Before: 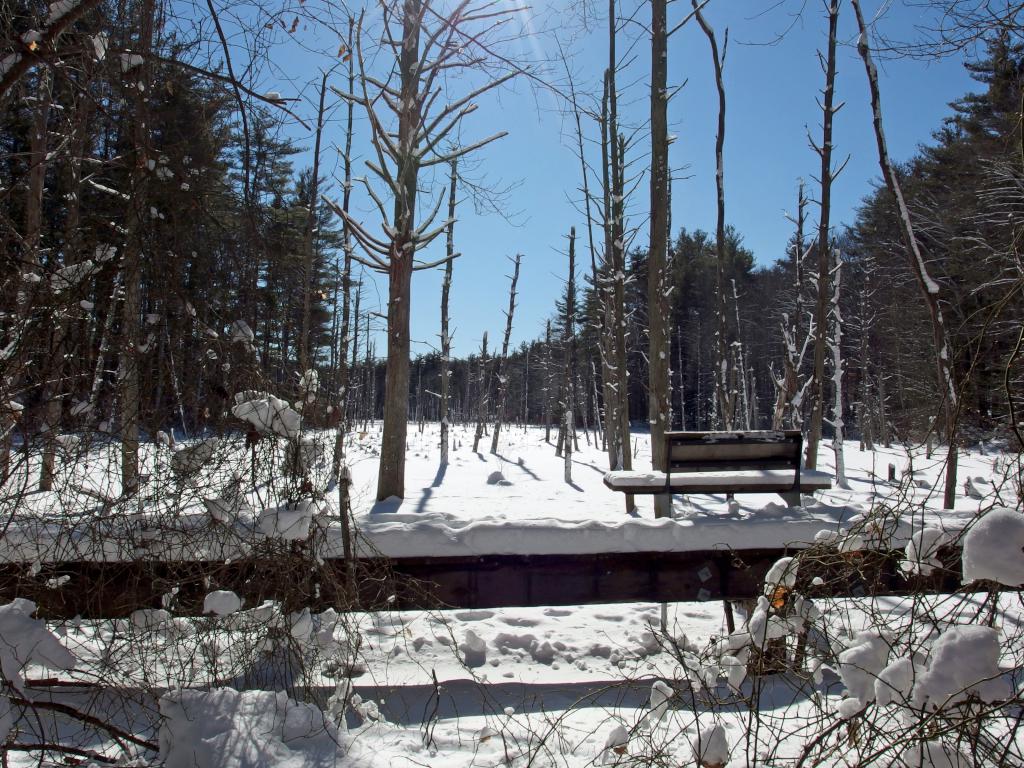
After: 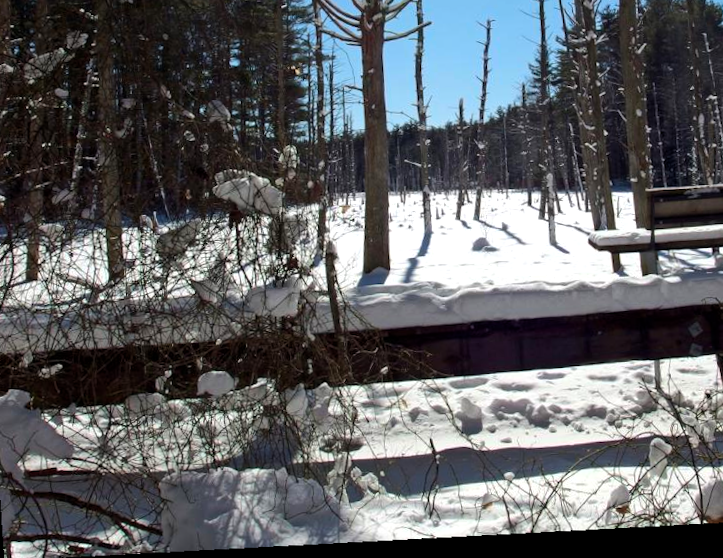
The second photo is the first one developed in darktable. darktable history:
exposure: exposure -0.21 EV, compensate highlight preservation false
tone equalizer: -8 EV -0.417 EV, -7 EV -0.389 EV, -6 EV -0.333 EV, -5 EV -0.222 EV, -3 EV 0.222 EV, -2 EV 0.333 EV, -1 EV 0.389 EV, +0 EV 0.417 EV, edges refinement/feathering 500, mask exposure compensation -1.25 EV, preserve details no
rotate and perspective: rotation -4.2°, shear 0.006, automatic cropping off
shadows and highlights: shadows 25, highlights -25
color balance rgb: perceptual saturation grading › global saturation 25%, global vibrance 20%
crop and rotate: angle -0.82°, left 3.85%, top 31.828%, right 27.992%
